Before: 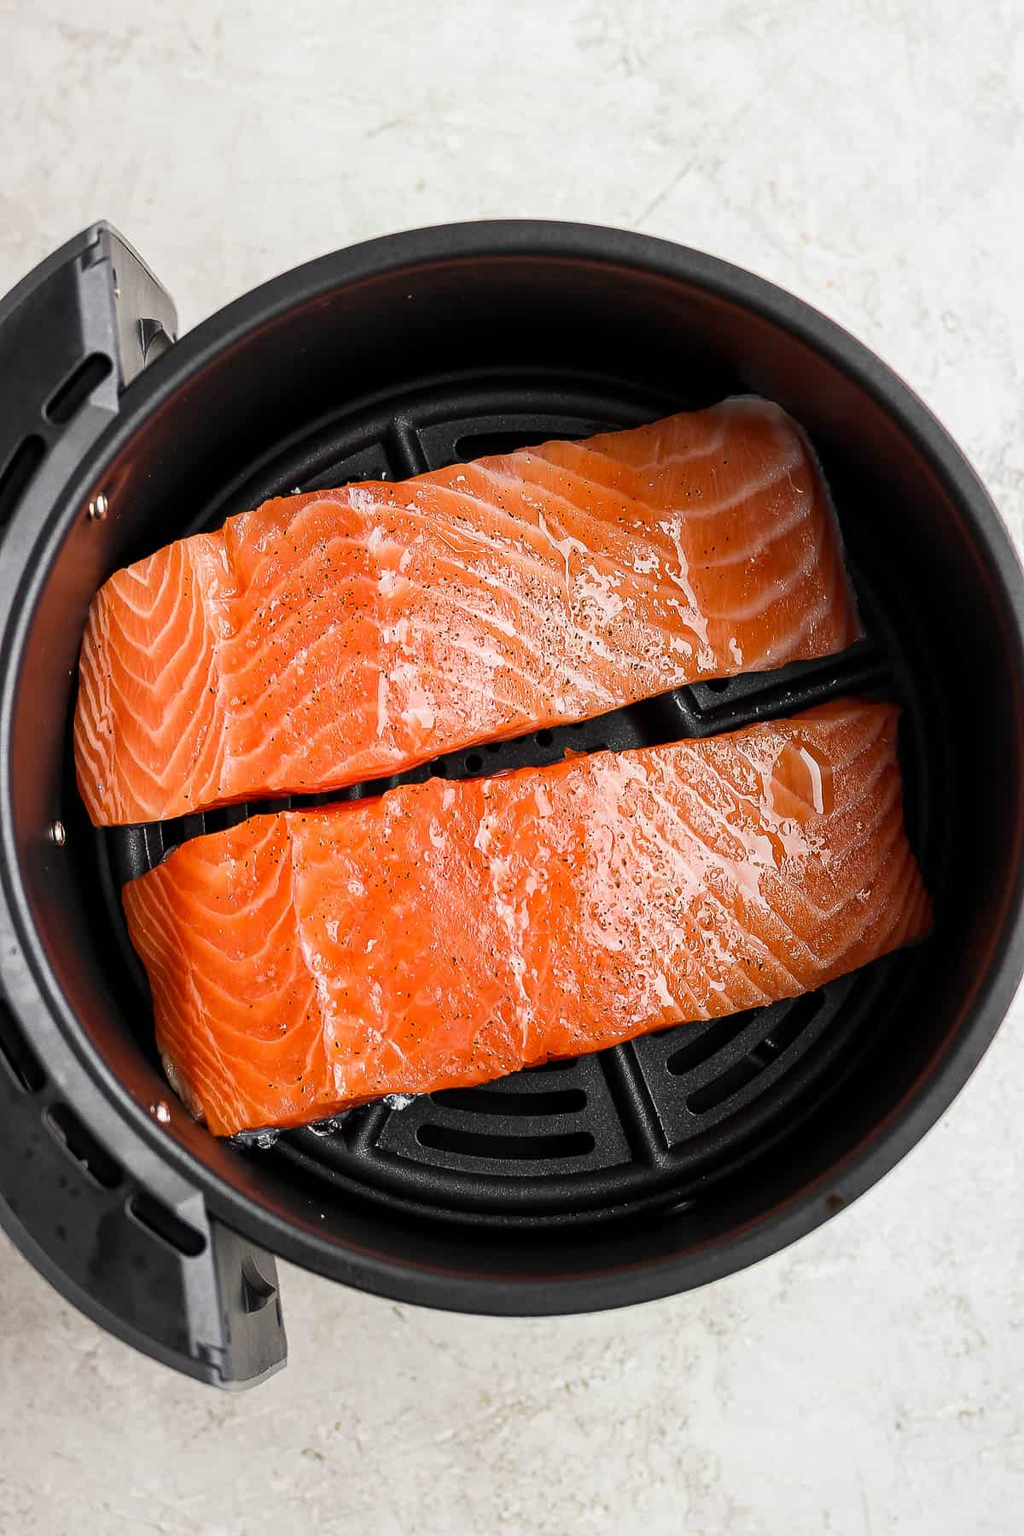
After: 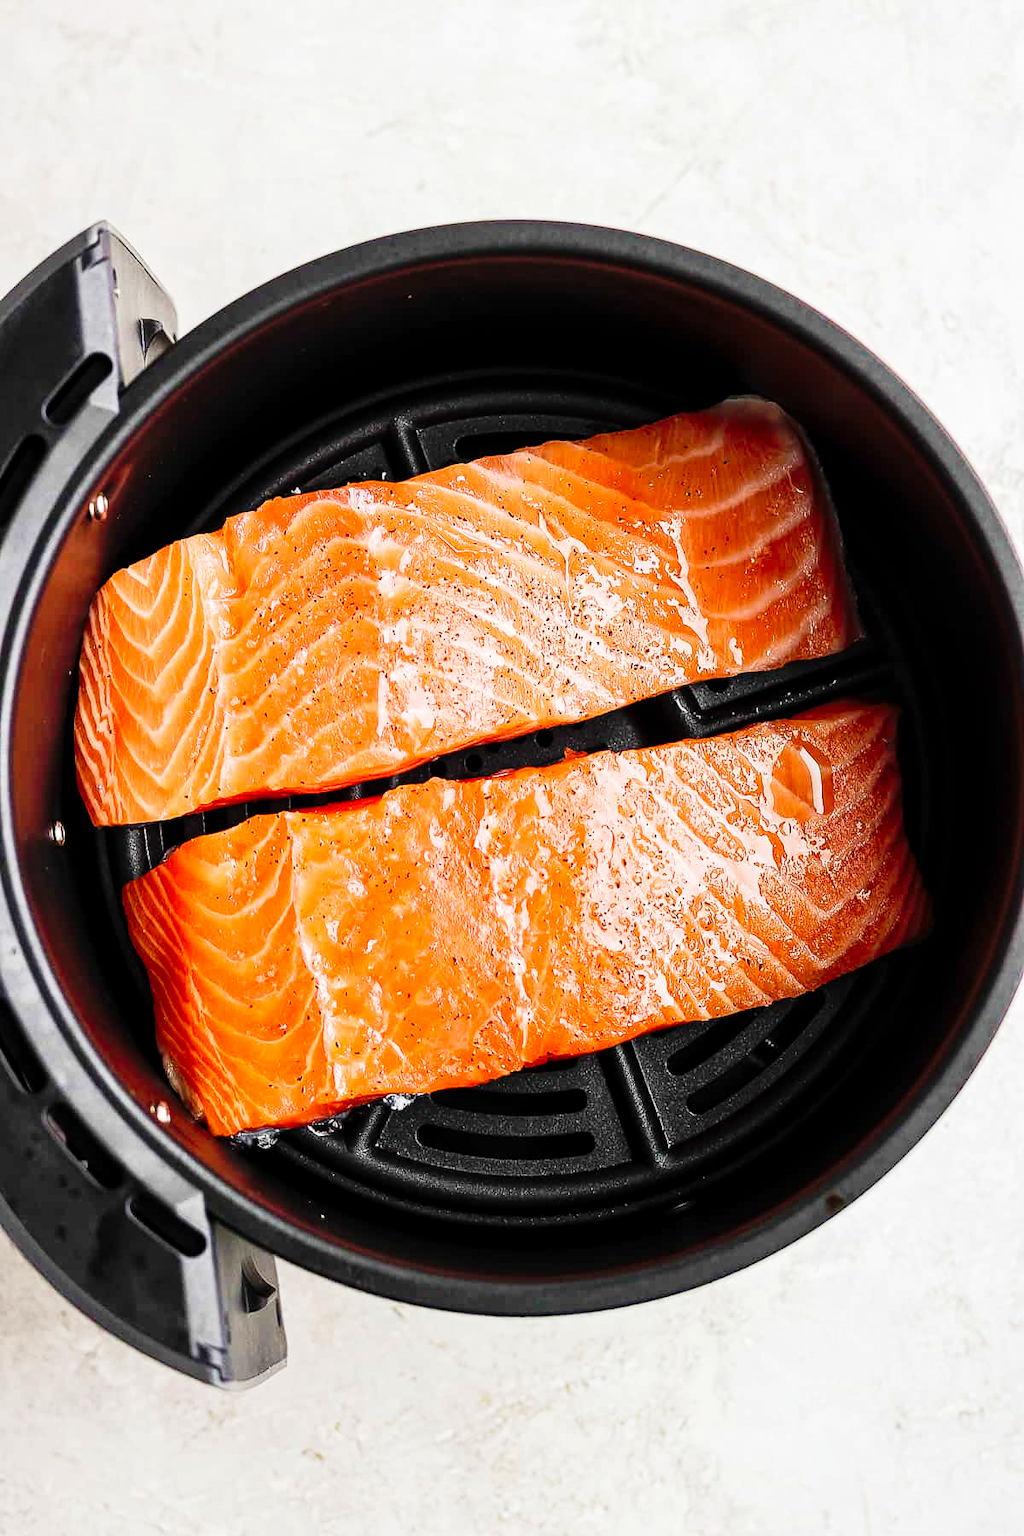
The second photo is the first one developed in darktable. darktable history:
velvia: strength 27%
local contrast: highlights 100%, shadows 100%, detail 120%, midtone range 0.2
tone curve: curves: ch0 [(0, 0) (0.003, 0.011) (0.011, 0.014) (0.025, 0.023) (0.044, 0.035) (0.069, 0.047) (0.1, 0.065) (0.136, 0.098) (0.177, 0.139) (0.224, 0.214) (0.277, 0.306) (0.335, 0.392) (0.399, 0.484) (0.468, 0.584) (0.543, 0.68) (0.623, 0.772) (0.709, 0.847) (0.801, 0.905) (0.898, 0.951) (1, 1)], preserve colors none
